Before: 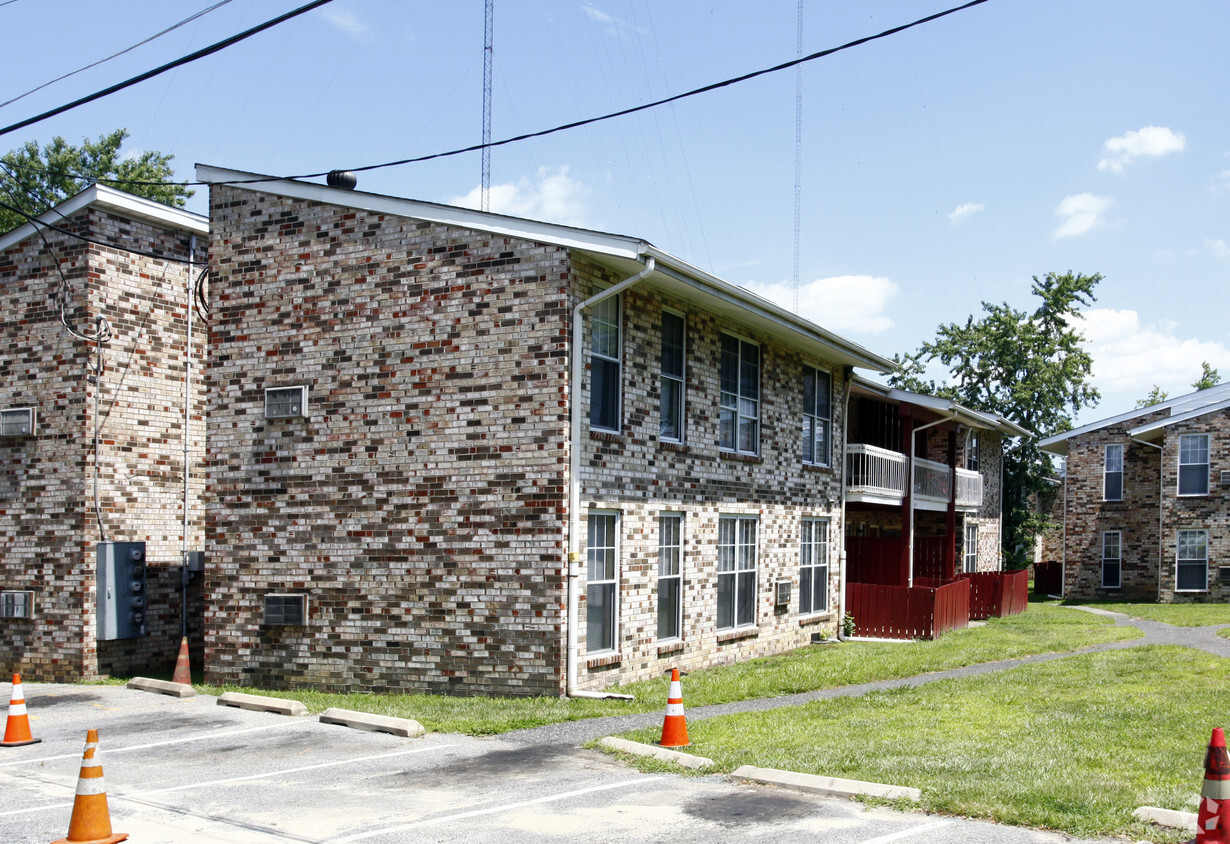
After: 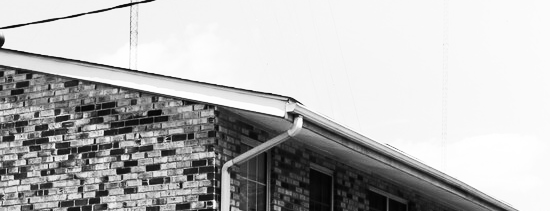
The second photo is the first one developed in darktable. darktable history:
shadows and highlights: shadows -24.28, highlights 49.77, soften with gaussian
contrast brightness saturation: contrast 0.4, brightness 0.1, saturation 0.21
monochrome: on, module defaults
white balance: emerald 1
crop: left 28.64%, top 16.832%, right 26.637%, bottom 58.055%
